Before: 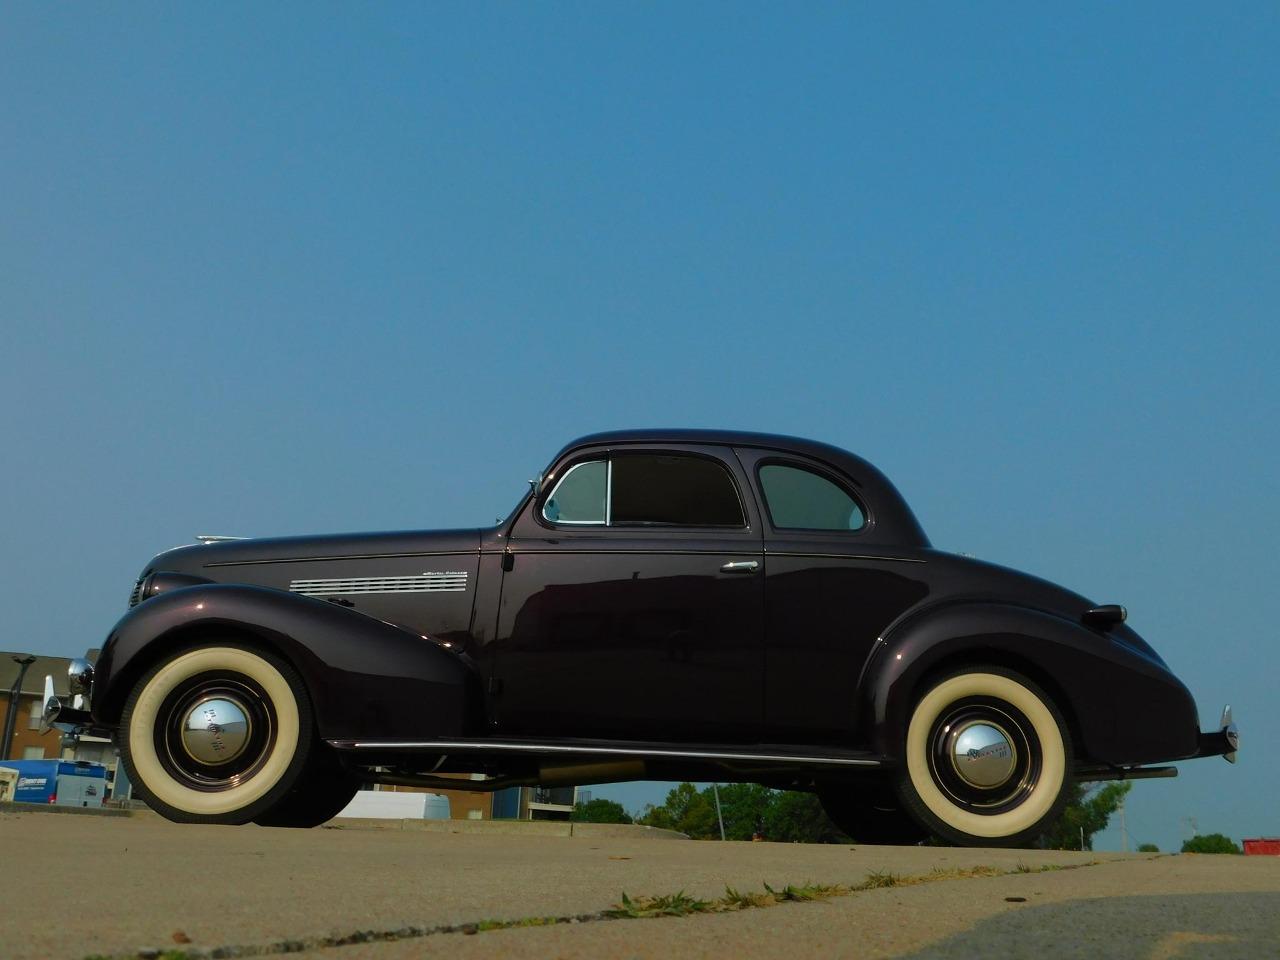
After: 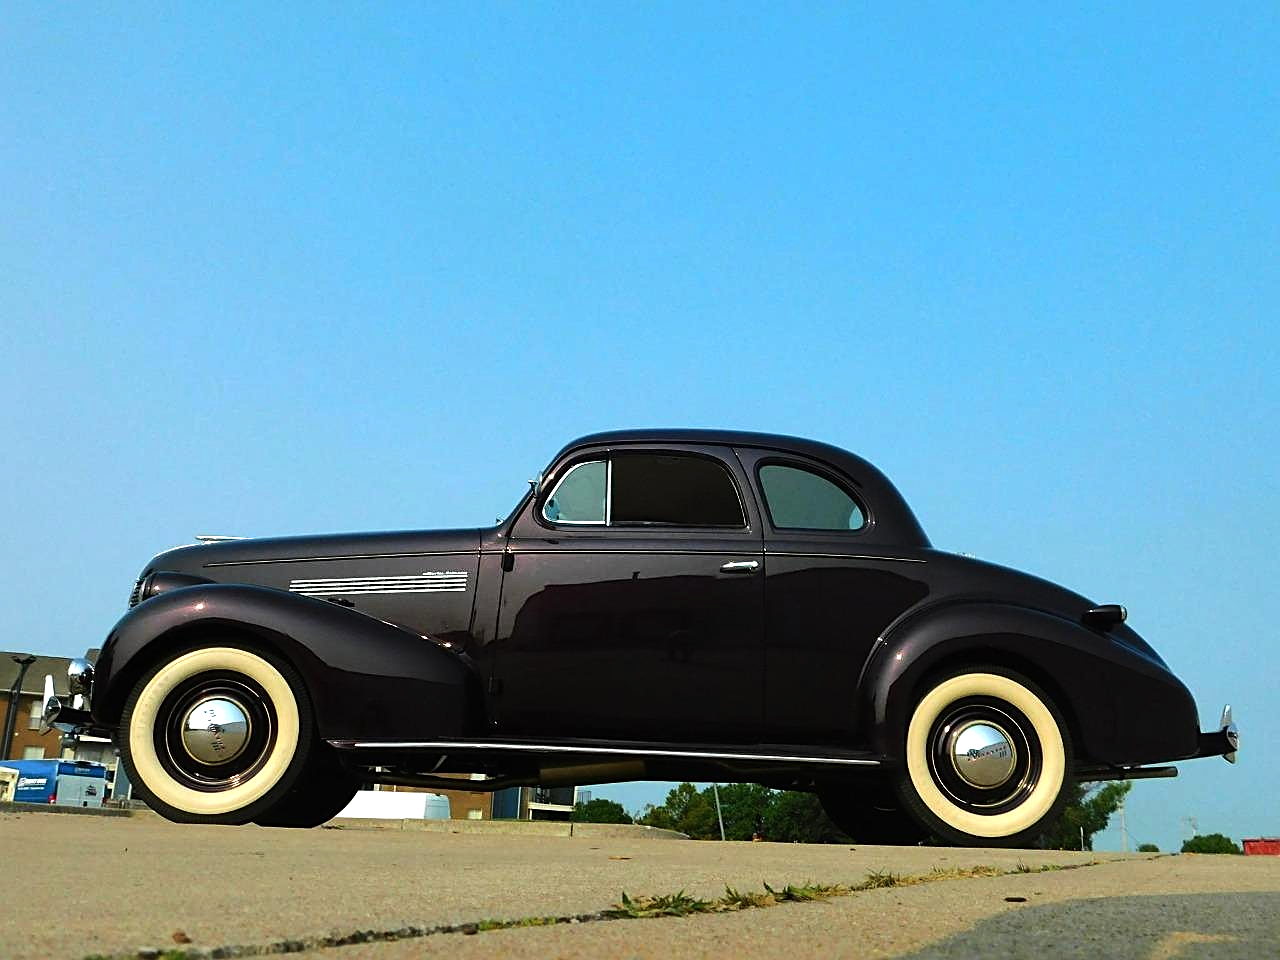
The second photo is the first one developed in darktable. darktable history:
exposure: black level correction 0, exposure 0.7 EV, compensate exposure bias true, compensate highlight preservation false
sharpen: amount 0.55
shadows and highlights: shadows 37.27, highlights -28.18, soften with gaussian
tone equalizer: -8 EV -0.75 EV, -7 EV -0.7 EV, -6 EV -0.6 EV, -5 EV -0.4 EV, -3 EV 0.4 EV, -2 EV 0.6 EV, -1 EV 0.7 EV, +0 EV 0.75 EV, edges refinement/feathering 500, mask exposure compensation -1.57 EV, preserve details no
